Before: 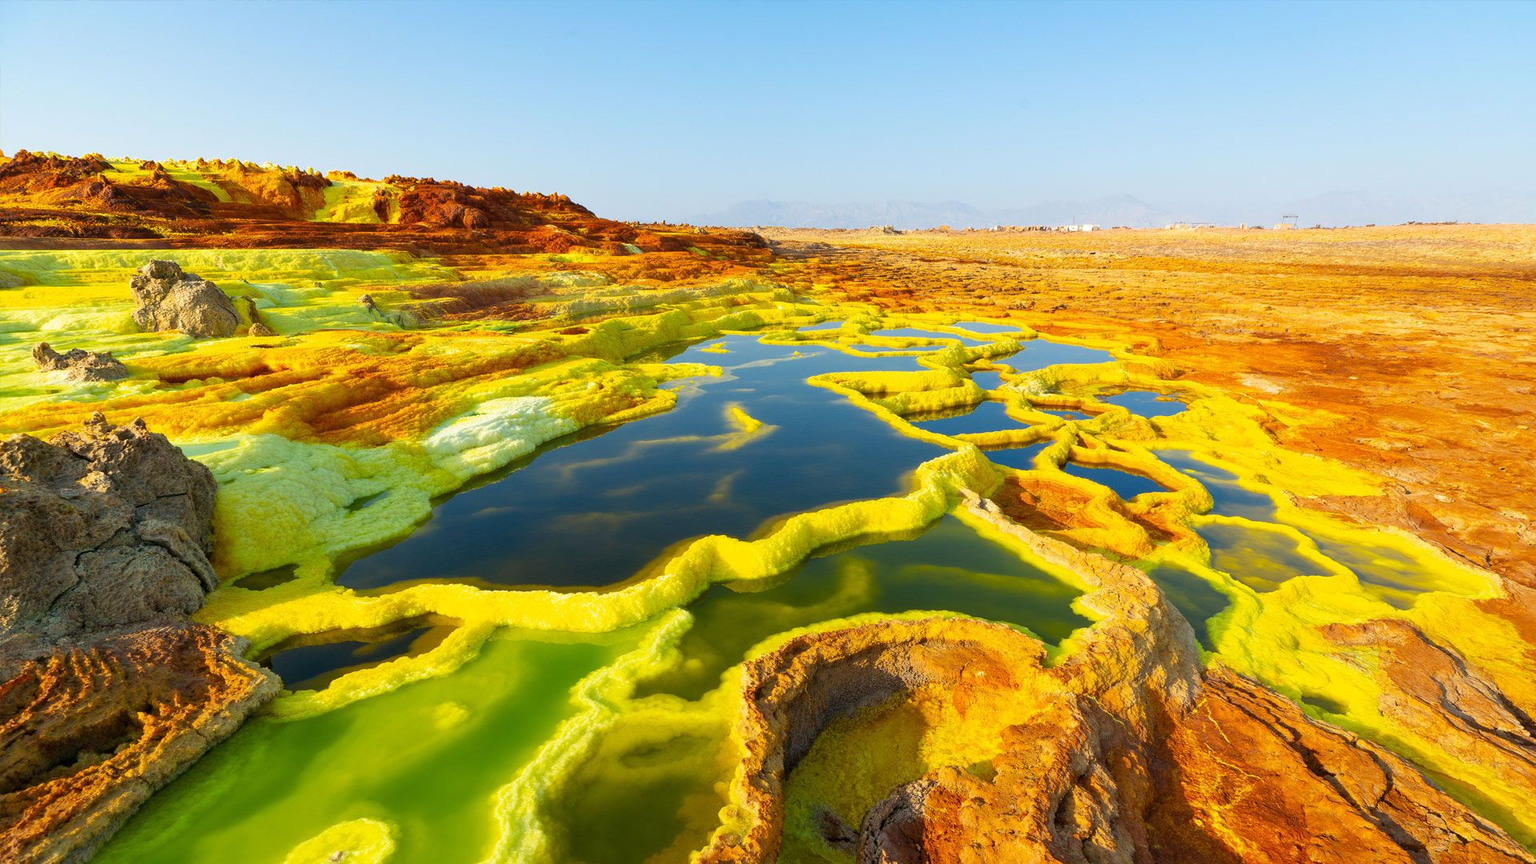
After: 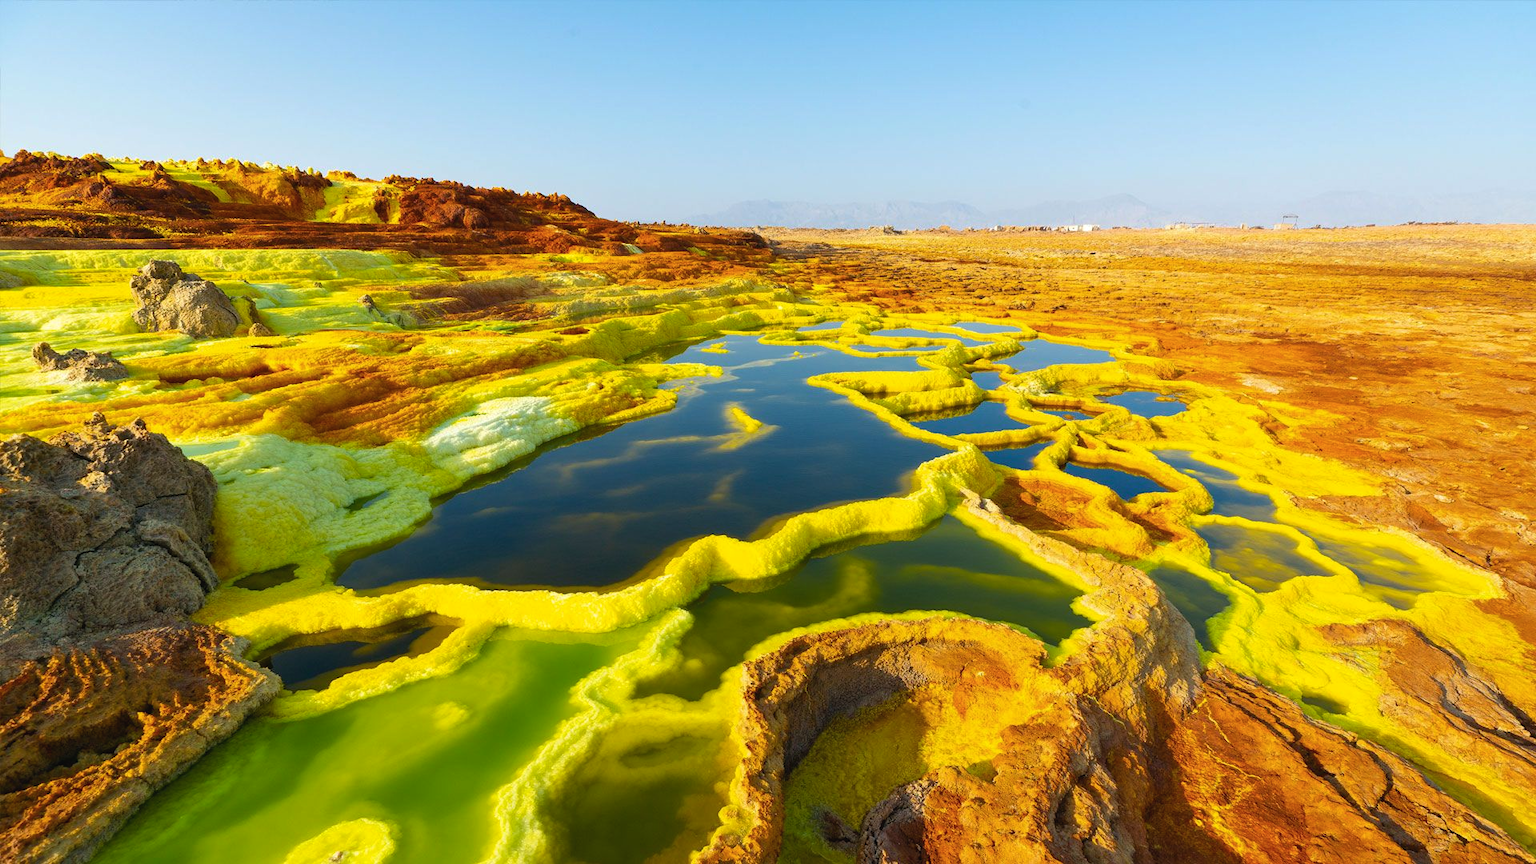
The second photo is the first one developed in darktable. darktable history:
color balance rgb: perceptual saturation grading › global saturation 0.212%, global vibrance 26.189%, contrast 6.846%
contrast brightness saturation: contrast -0.074, brightness -0.042, saturation -0.114
